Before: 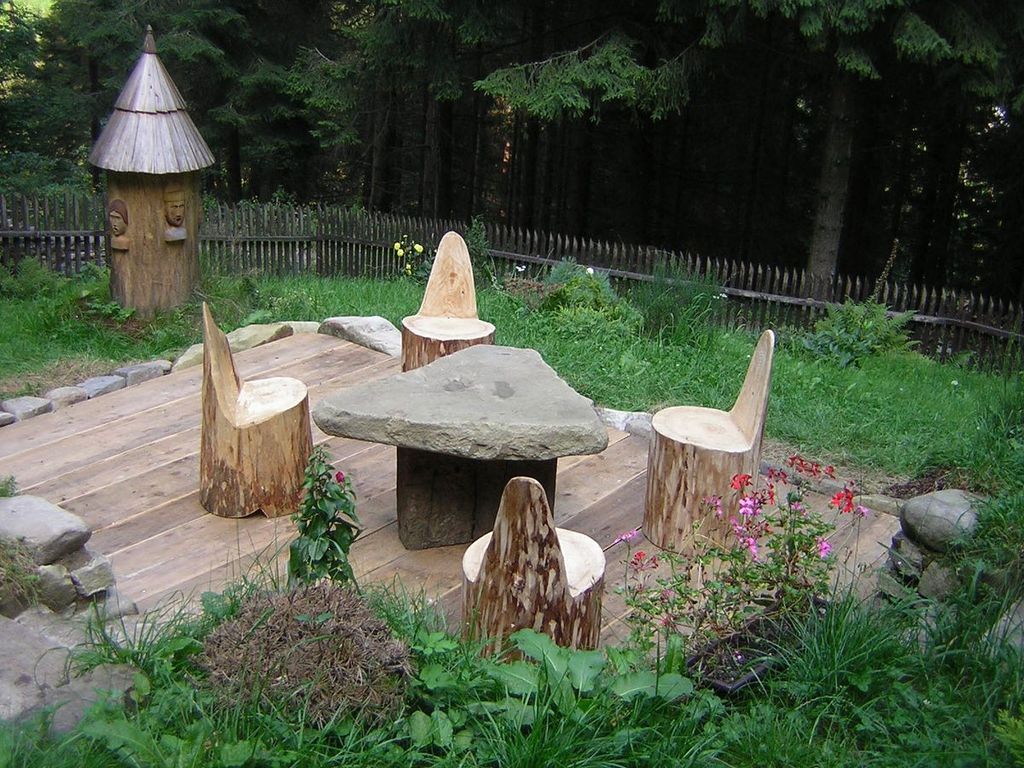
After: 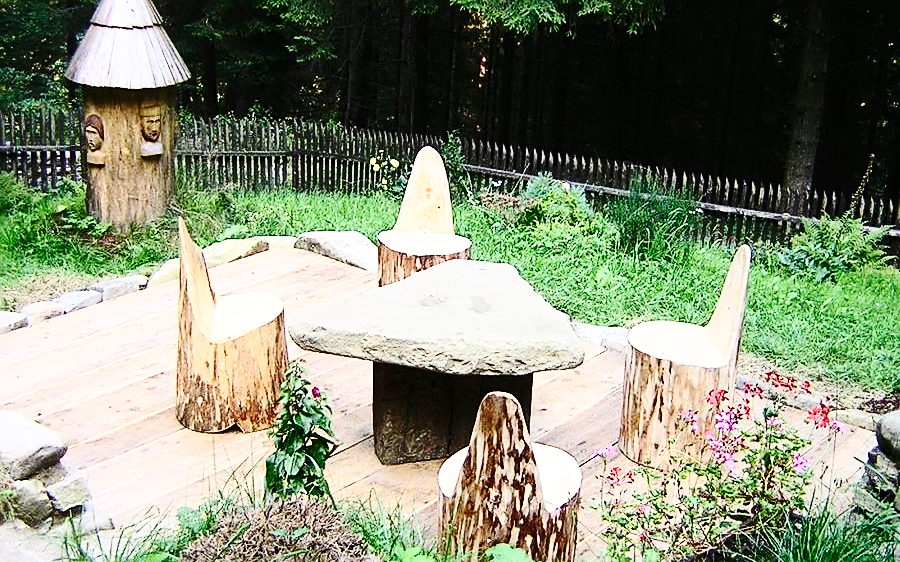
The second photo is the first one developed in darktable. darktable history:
crop and rotate: left 2.347%, top 11.17%, right 9.742%, bottom 15.568%
contrast brightness saturation: contrast 0.391, brightness 0.1
sharpen: on, module defaults
base curve: curves: ch0 [(0, 0) (0.032, 0.037) (0.105, 0.228) (0.435, 0.76) (0.856, 0.983) (1, 1)], exposure shift 0.571, preserve colors none
